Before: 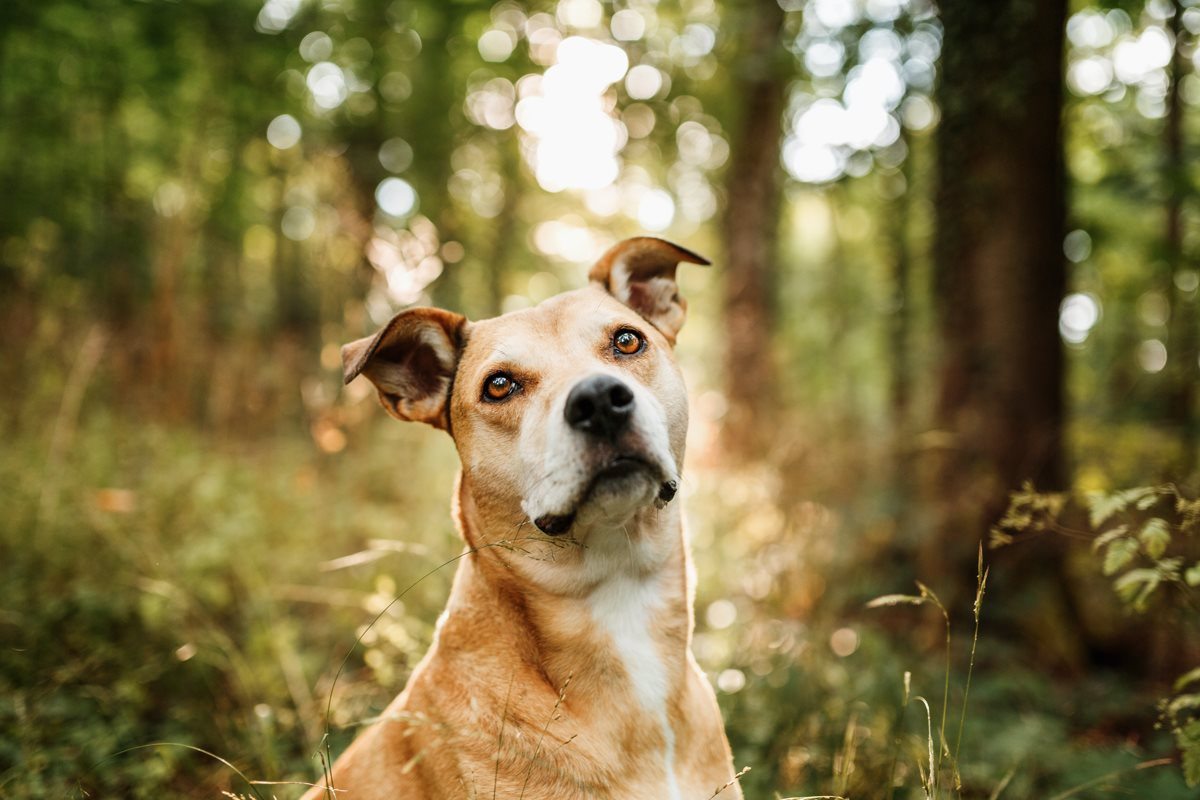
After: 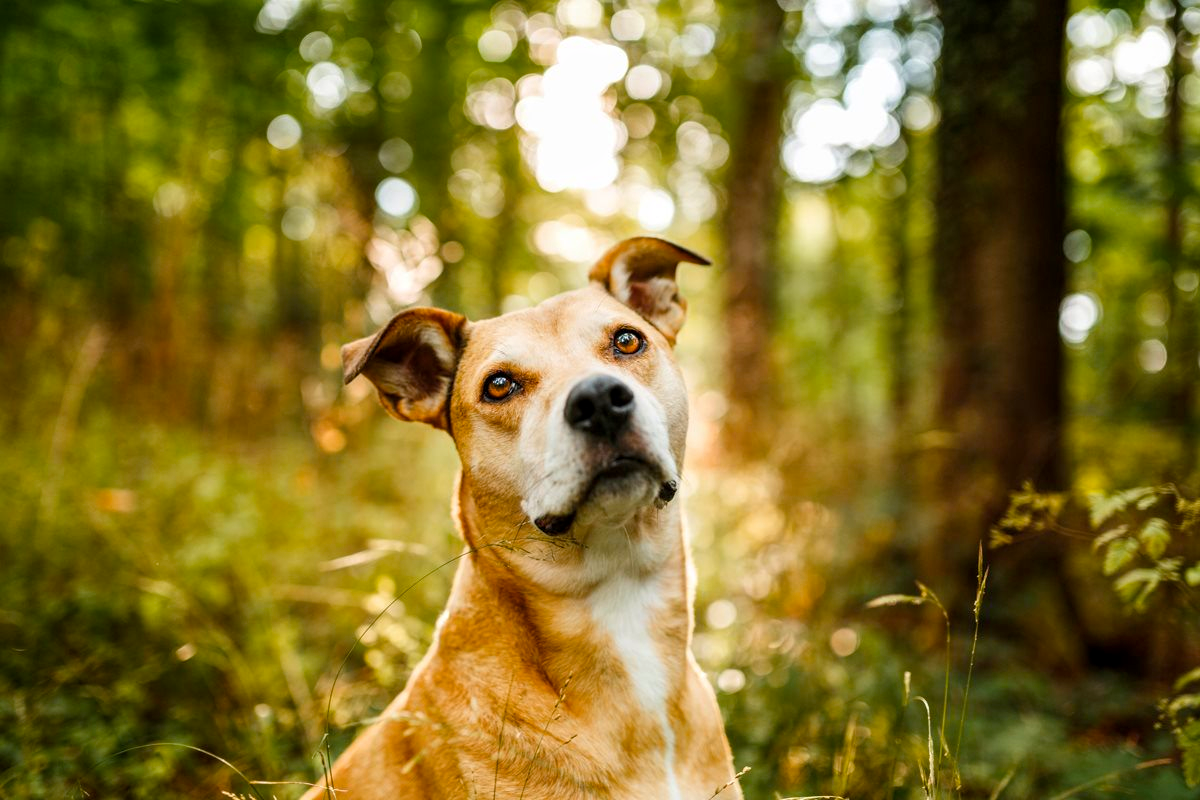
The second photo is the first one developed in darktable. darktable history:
color balance rgb: perceptual saturation grading › global saturation 25%, global vibrance 20%
local contrast: highlights 100%, shadows 100%, detail 120%, midtone range 0.2
